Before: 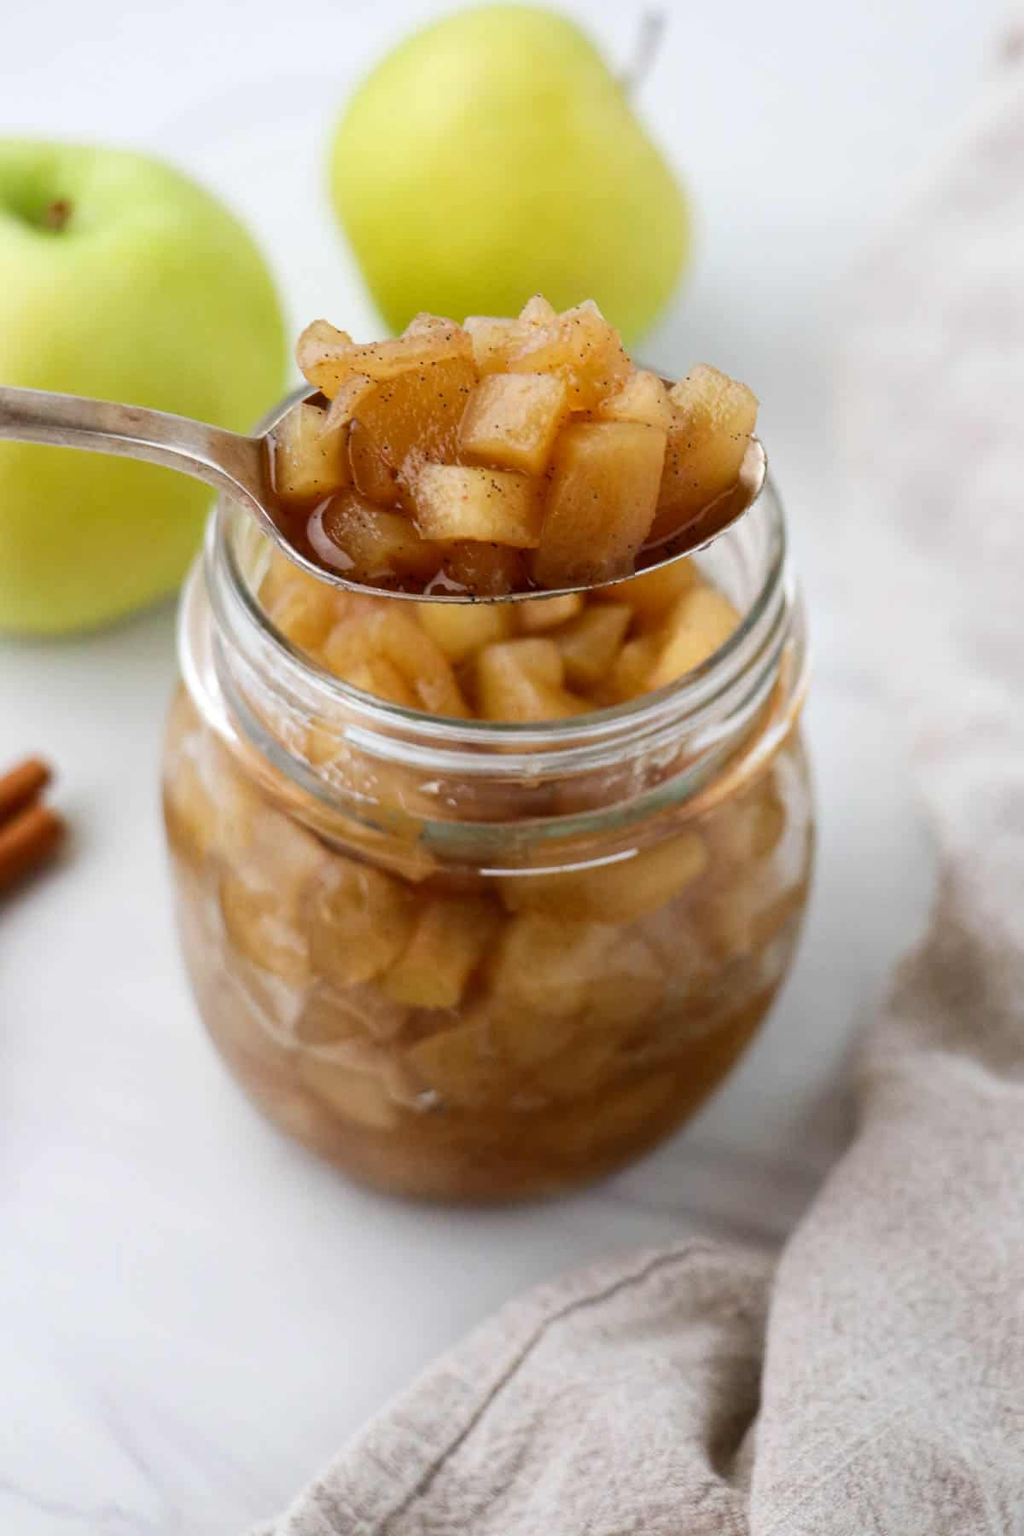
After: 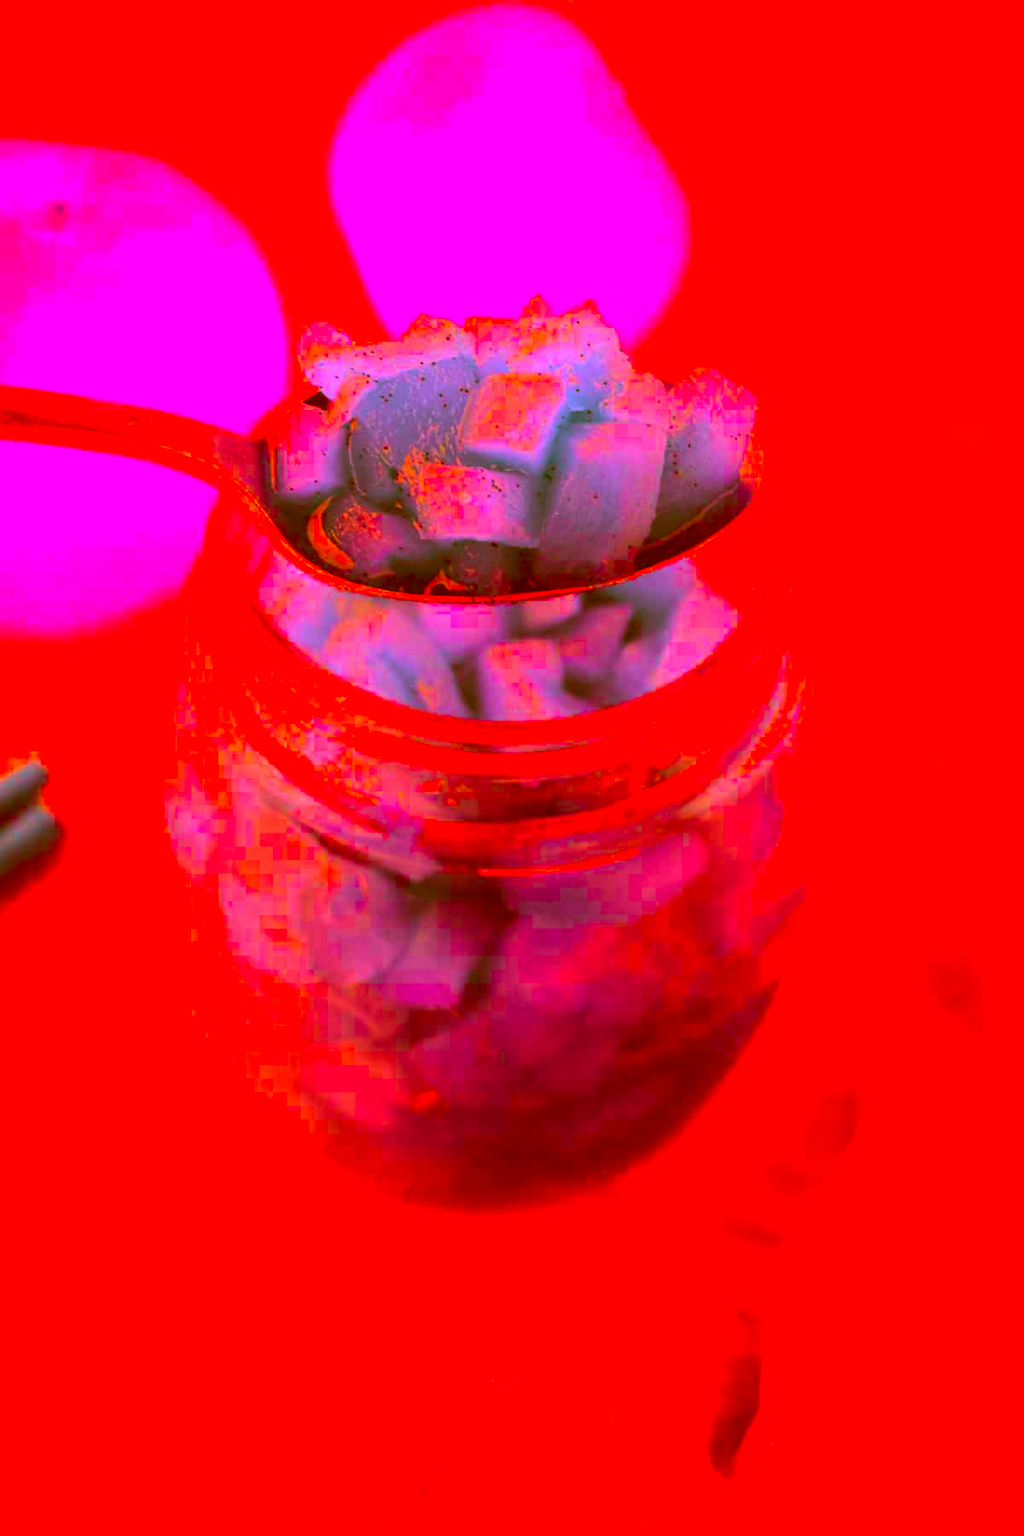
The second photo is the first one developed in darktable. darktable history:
color calibration: output R [0.972, 0.068, -0.094, 0], output G [-0.178, 1.216, -0.086, 0], output B [0.095, -0.136, 0.98, 0], illuminant custom, x 0.371, y 0.381, temperature 4283.16 K
color correction: highlights a* -39.68, highlights b* -40, shadows a* -40, shadows b* -40, saturation -3
